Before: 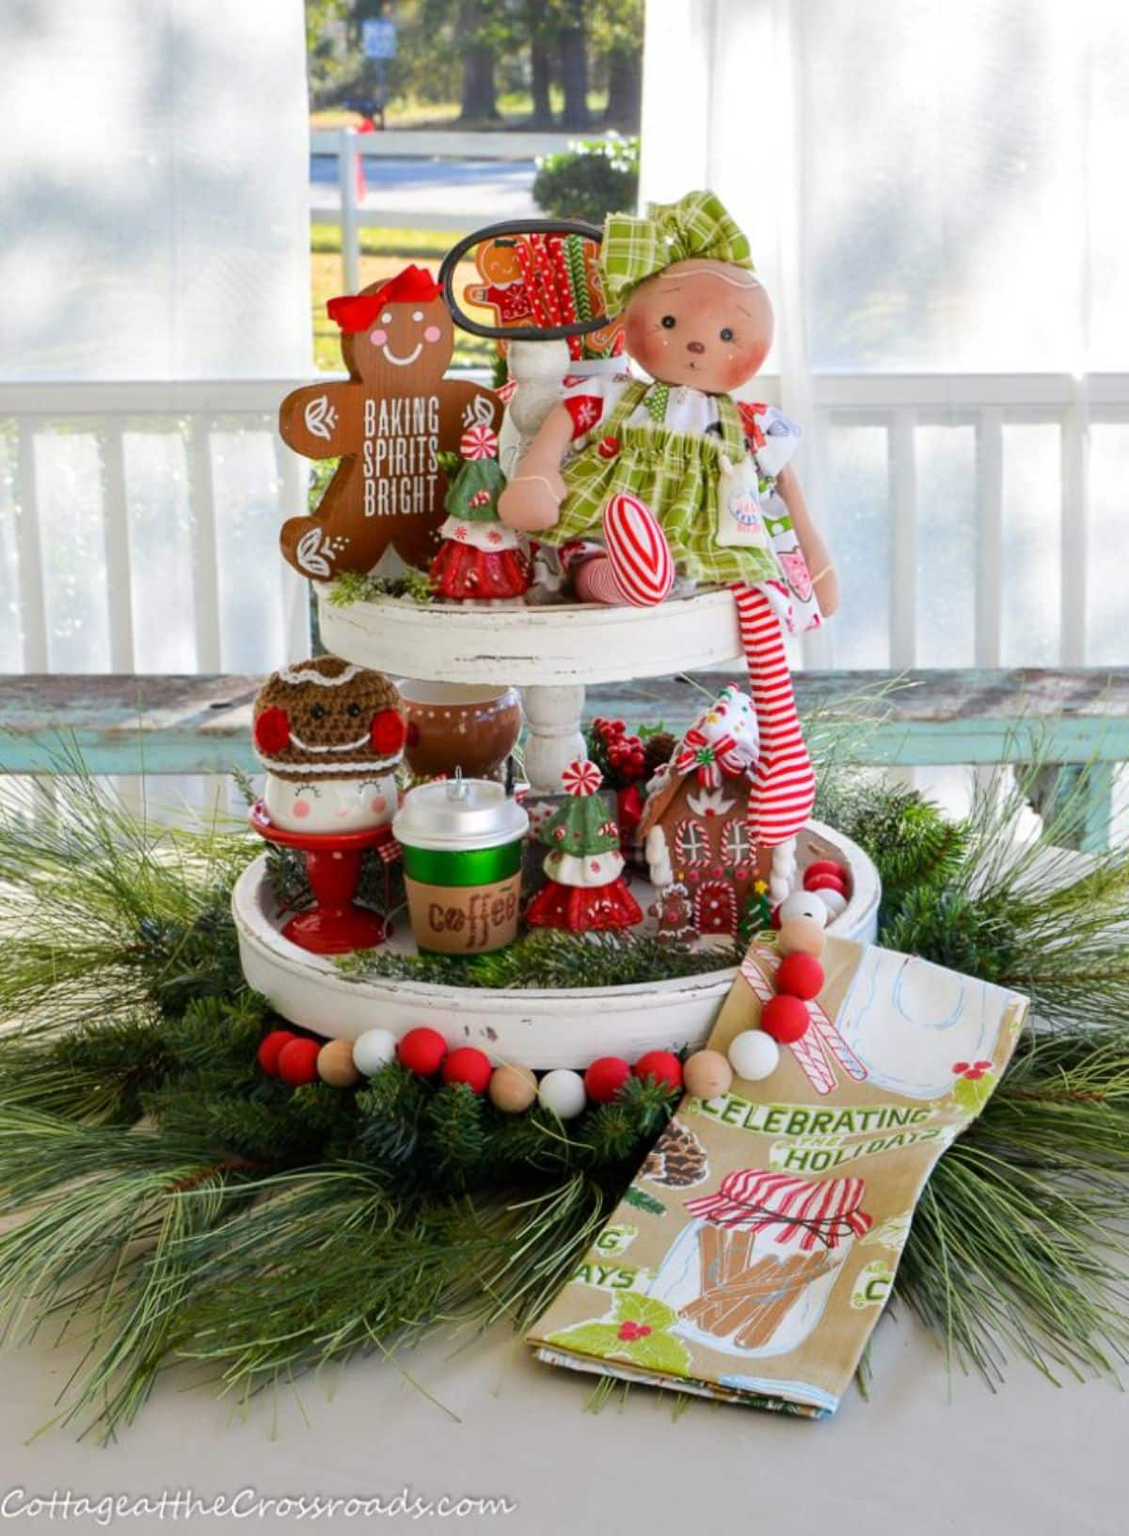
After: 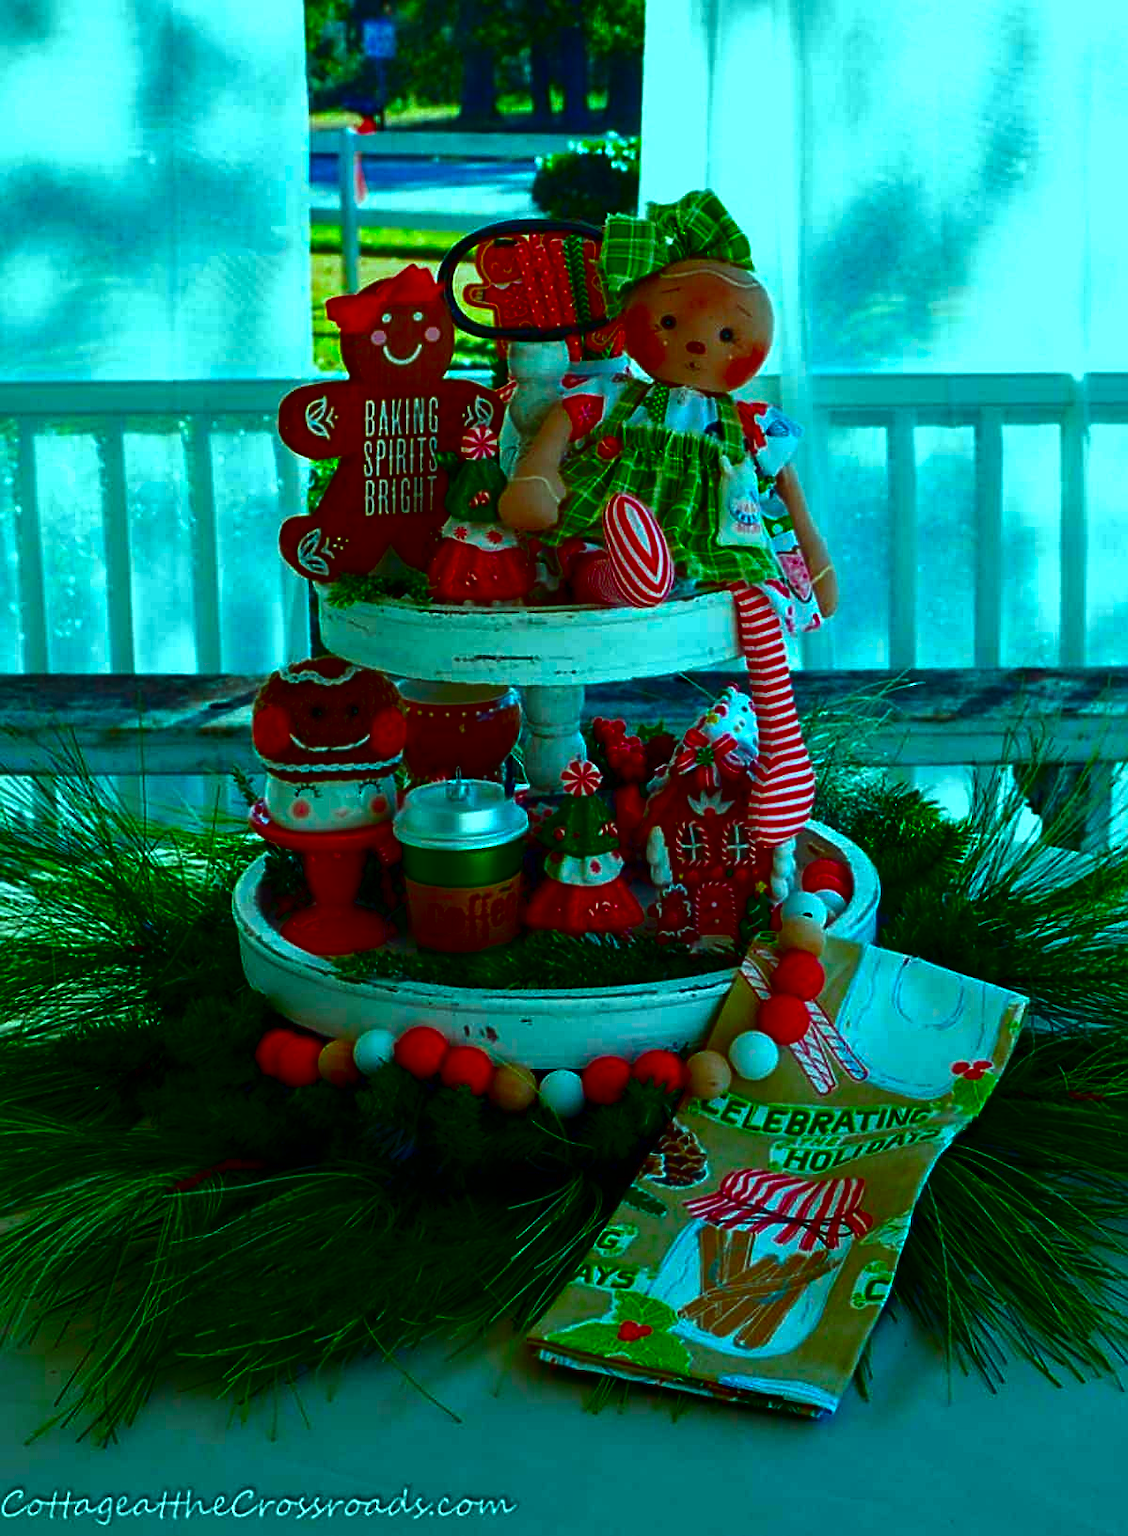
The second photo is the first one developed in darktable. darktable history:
color balance rgb: shadows lift › chroma 7.23%, shadows lift › hue 246.48°, highlights gain › chroma 5.38%, highlights gain › hue 196.93°, white fulcrum 1 EV
contrast brightness saturation: brightness -1, saturation 1
sharpen: radius 1.967
